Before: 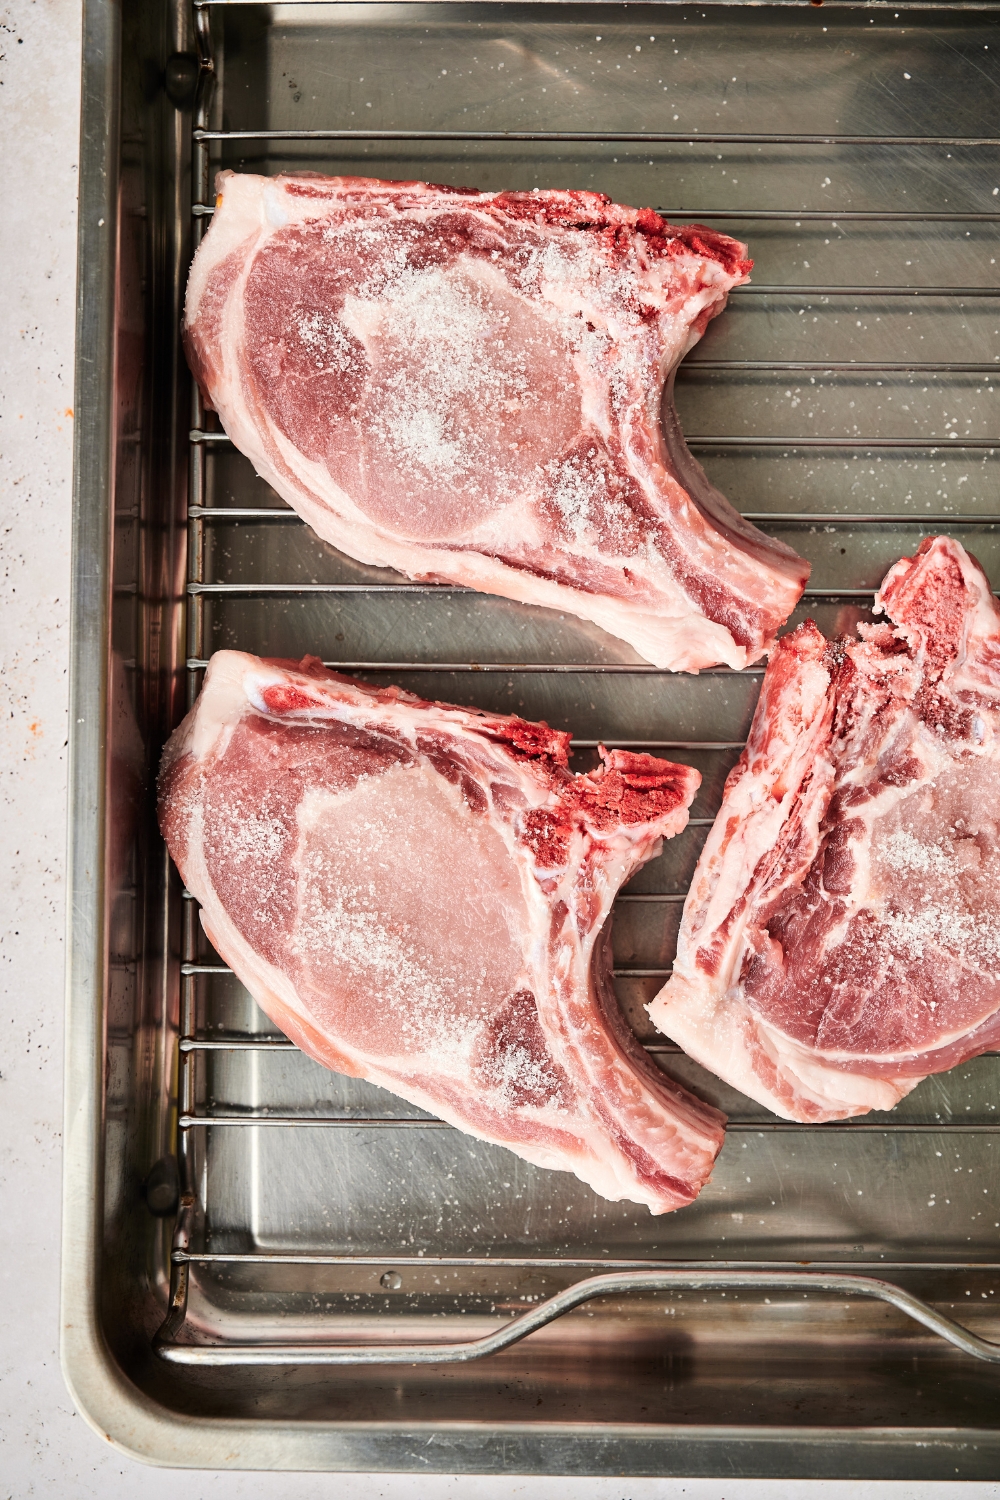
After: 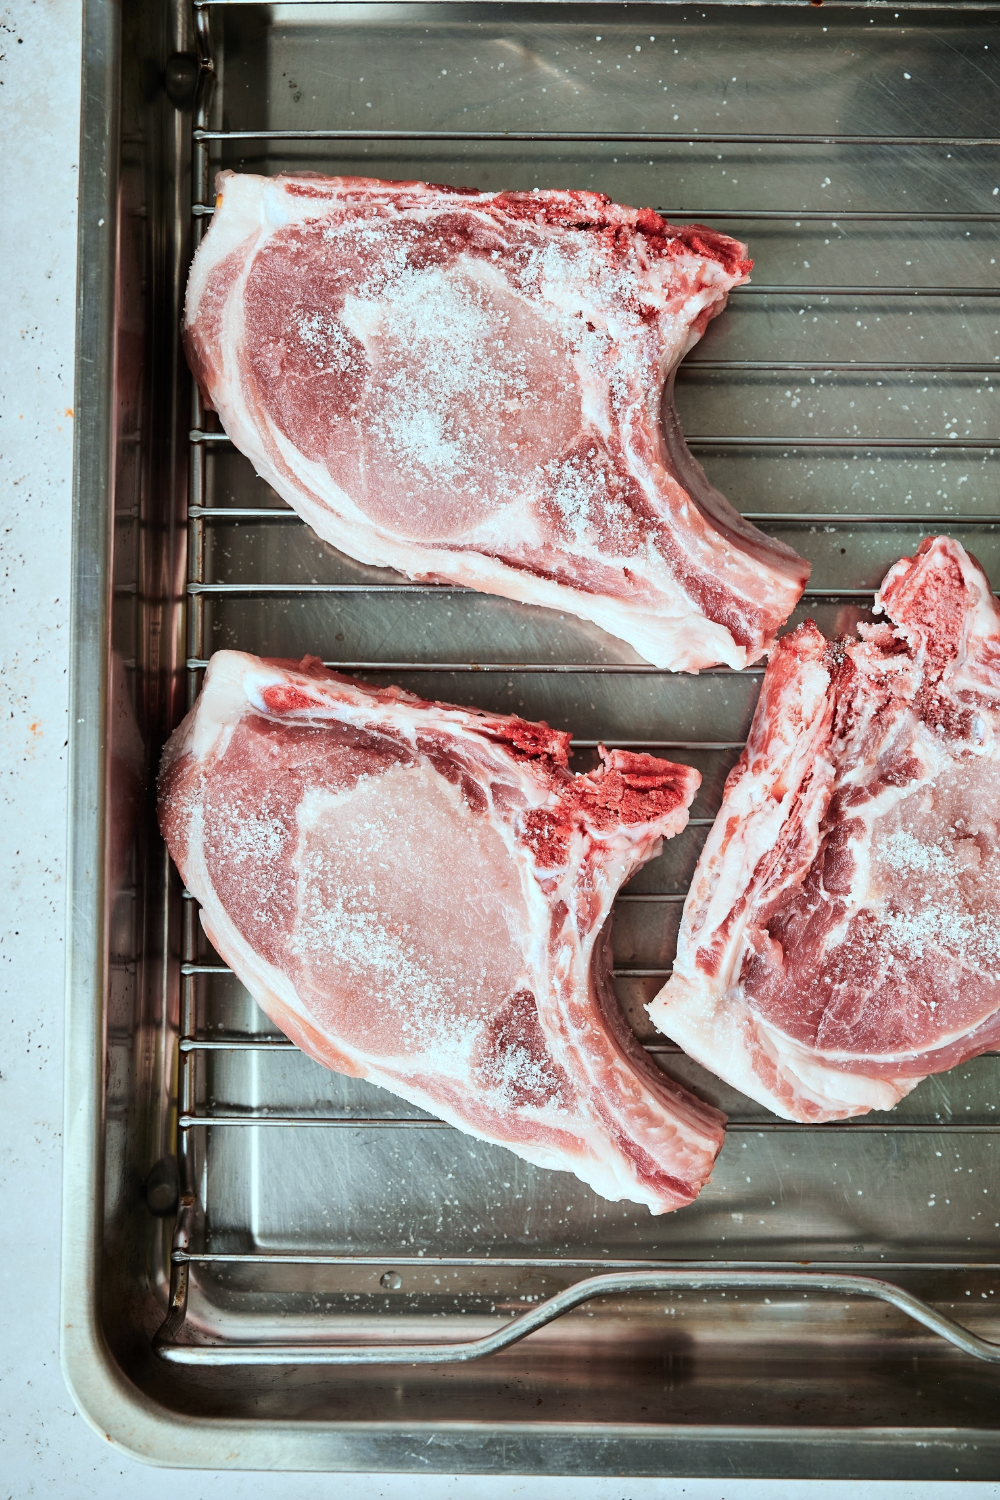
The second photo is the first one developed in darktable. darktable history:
color correction: highlights a* -10.06, highlights b* -10.21
